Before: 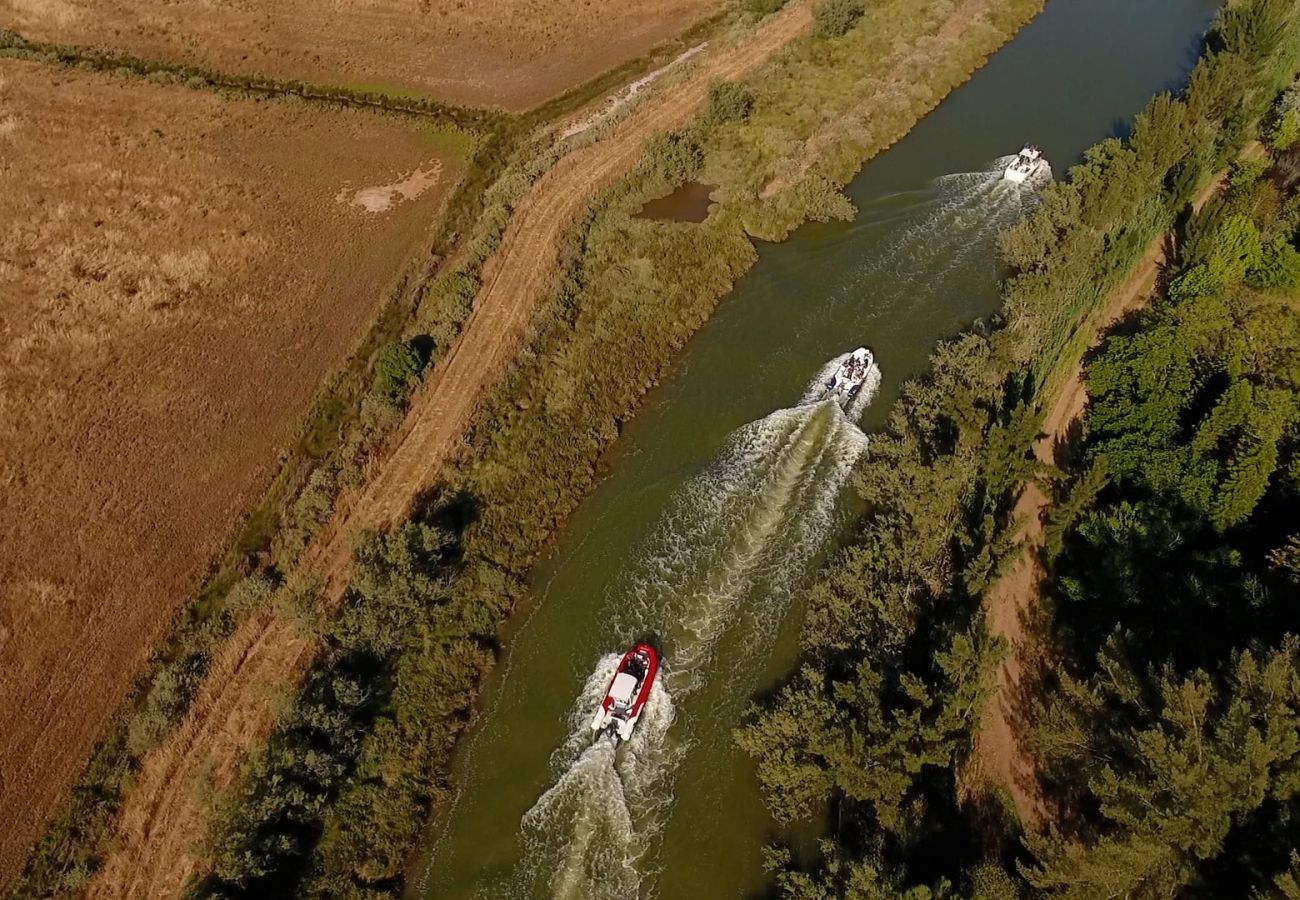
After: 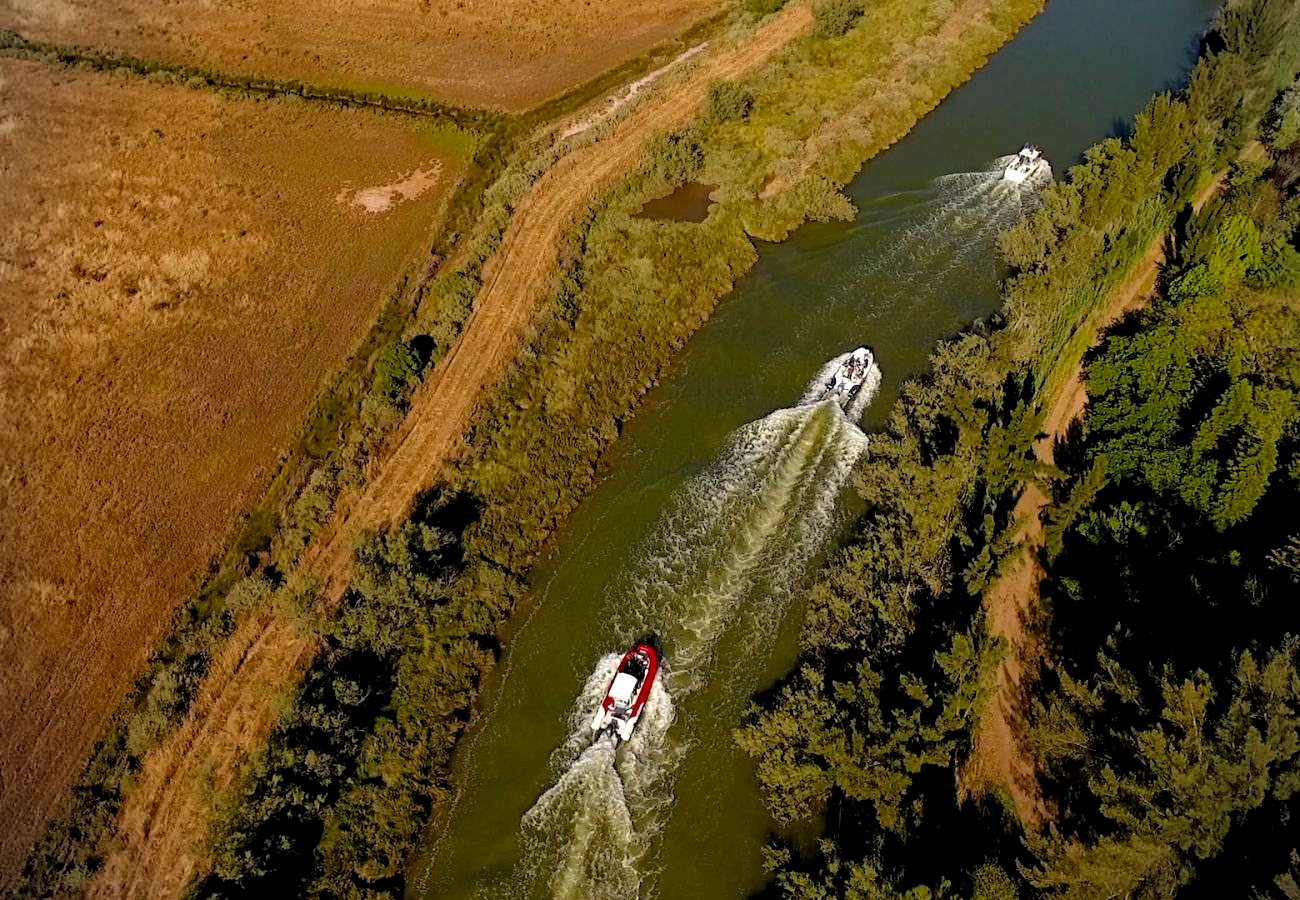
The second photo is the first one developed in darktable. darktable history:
rgb levels: levels [[0.01, 0.419, 0.839], [0, 0.5, 1], [0, 0.5, 1]]
haze removal: compatibility mode true, adaptive false
color balance rgb: linear chroma grading › global chroma 6.48%, perceptual saturation grading › global saturation 12.96%, global vibrance 6.02%
vignetting: fall-off start 91.19%
